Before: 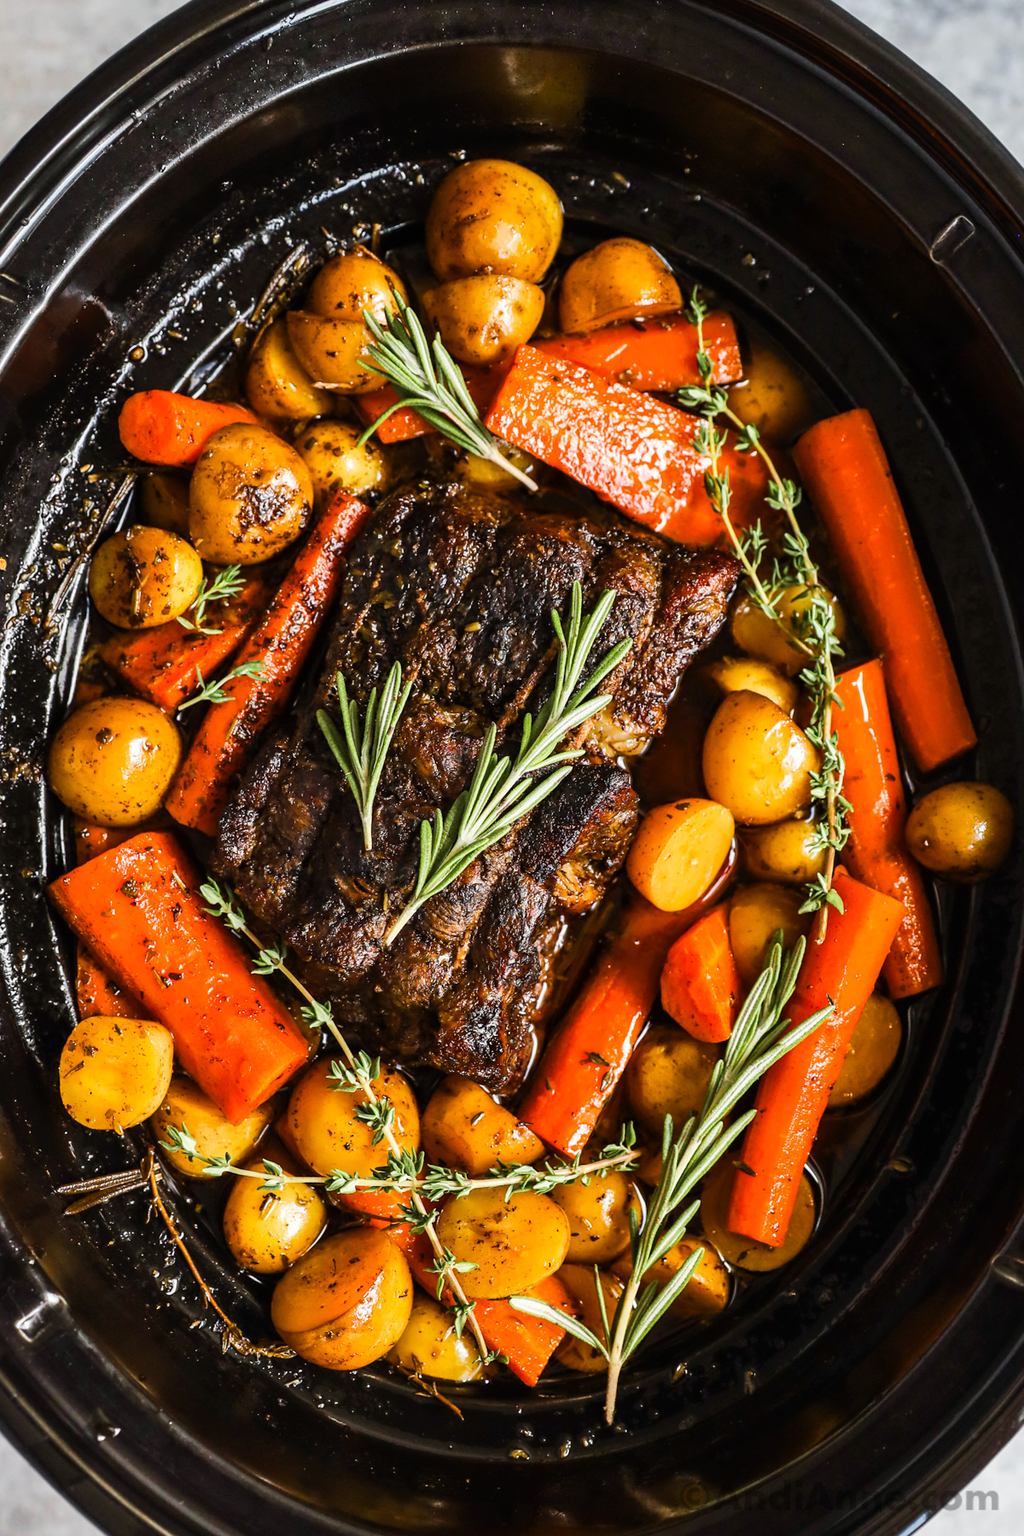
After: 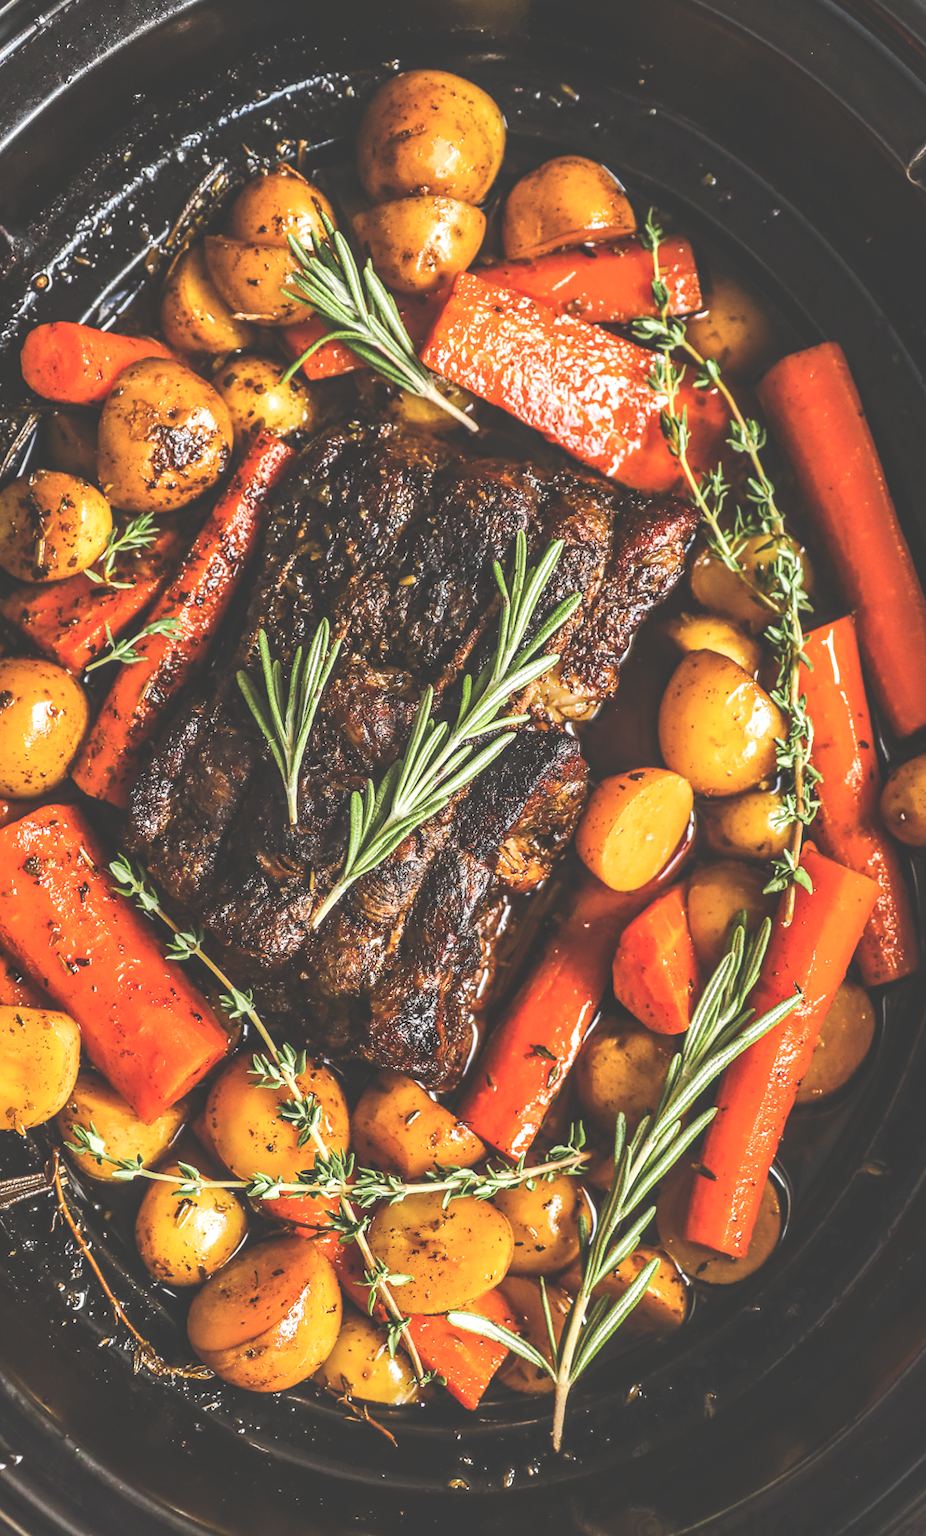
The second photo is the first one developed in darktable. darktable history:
crop: left 9.807%, top 6.259%, right 7.334%, bottom 2.177%
local contrast: on, module defaults
exposure: black level correction -0.041, exposure 0.064 EV, compensate highlight preservation false
